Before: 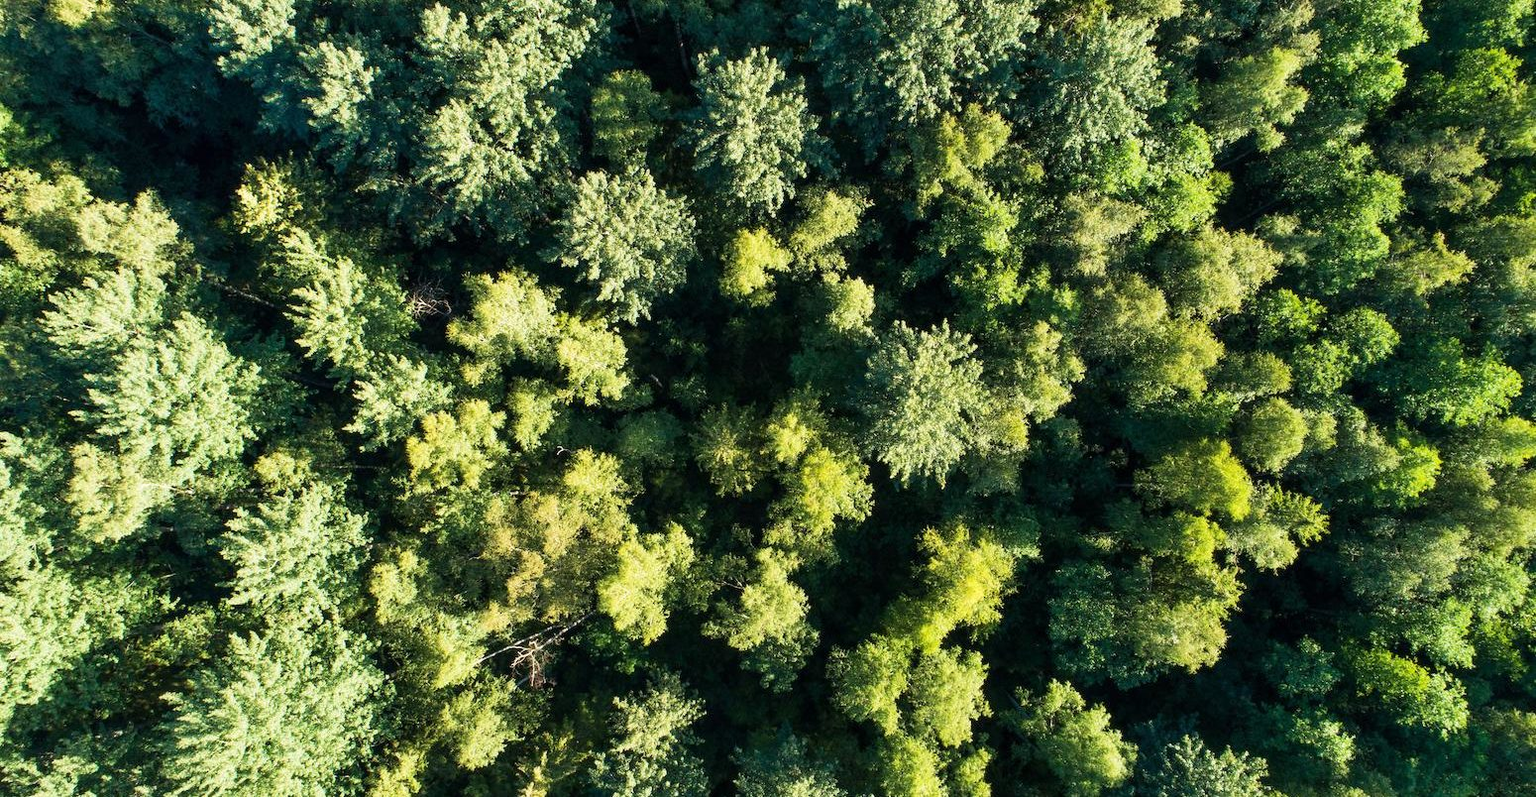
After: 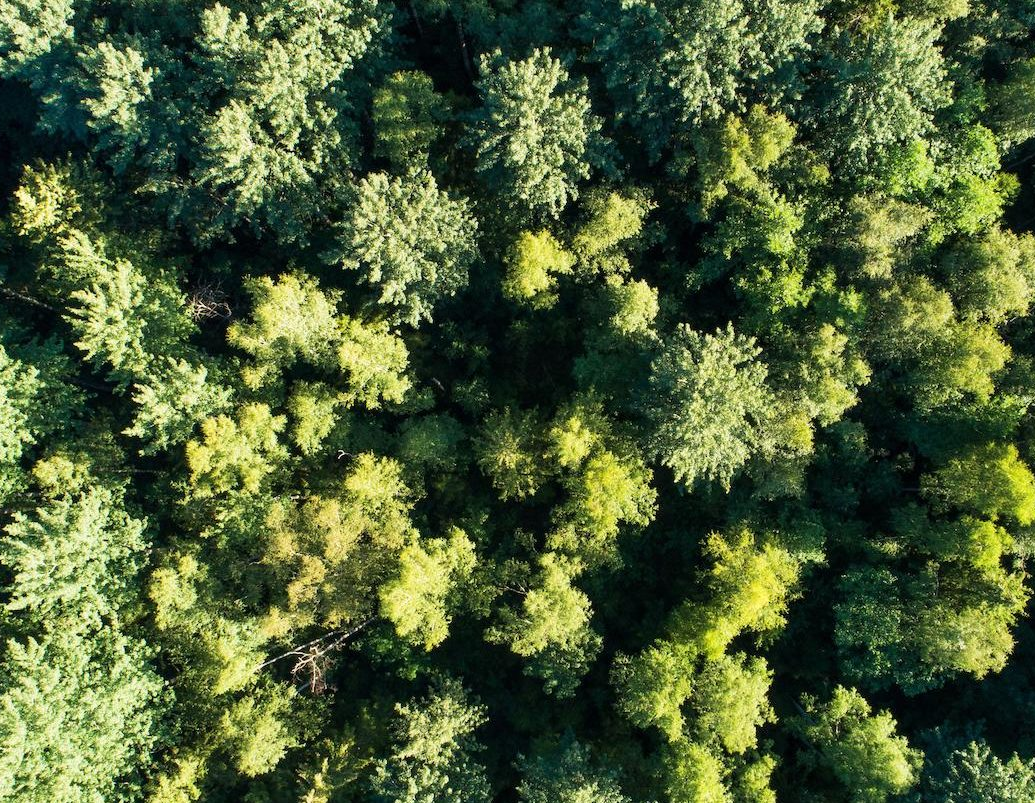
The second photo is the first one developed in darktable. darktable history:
crop and rotate: left 14.483%, right 18.693%
